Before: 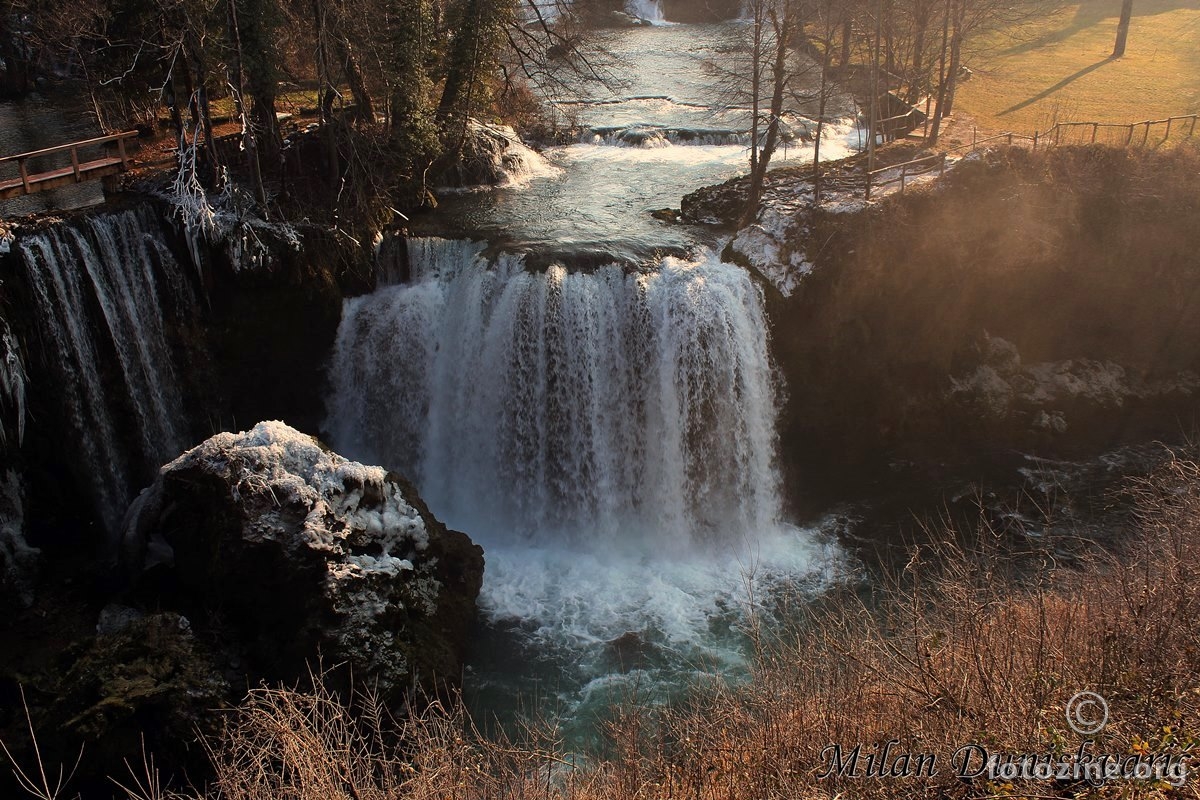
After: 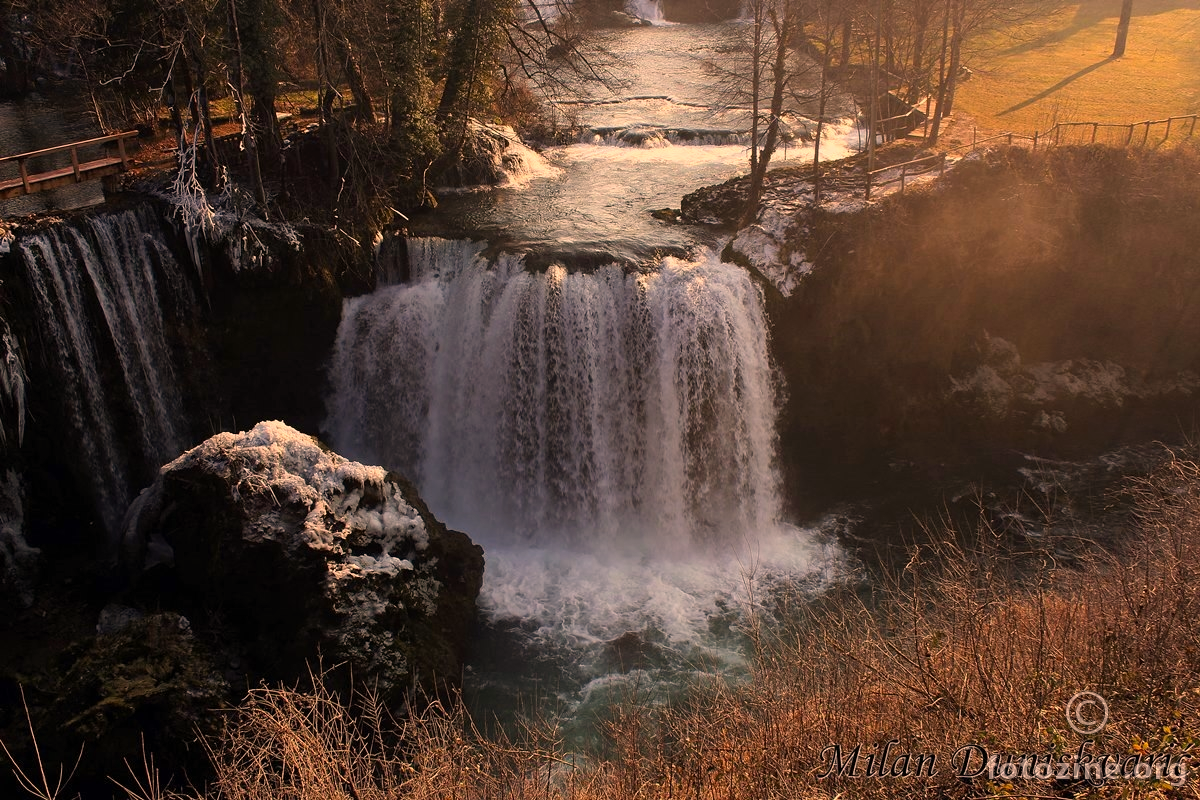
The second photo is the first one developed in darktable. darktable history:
color correction: highlights a* 17.88, highlights b* 18.79
